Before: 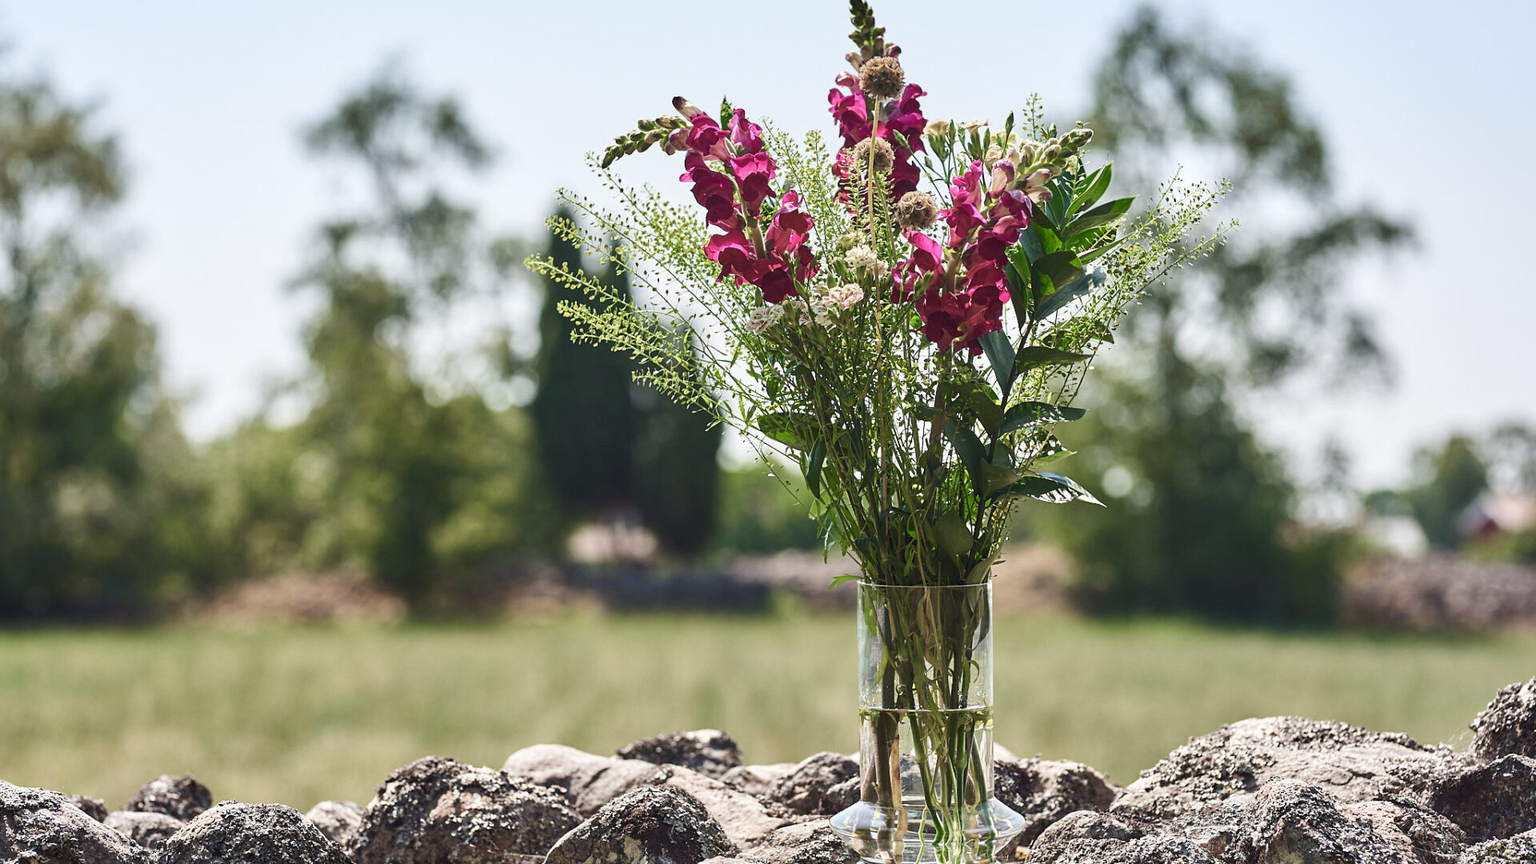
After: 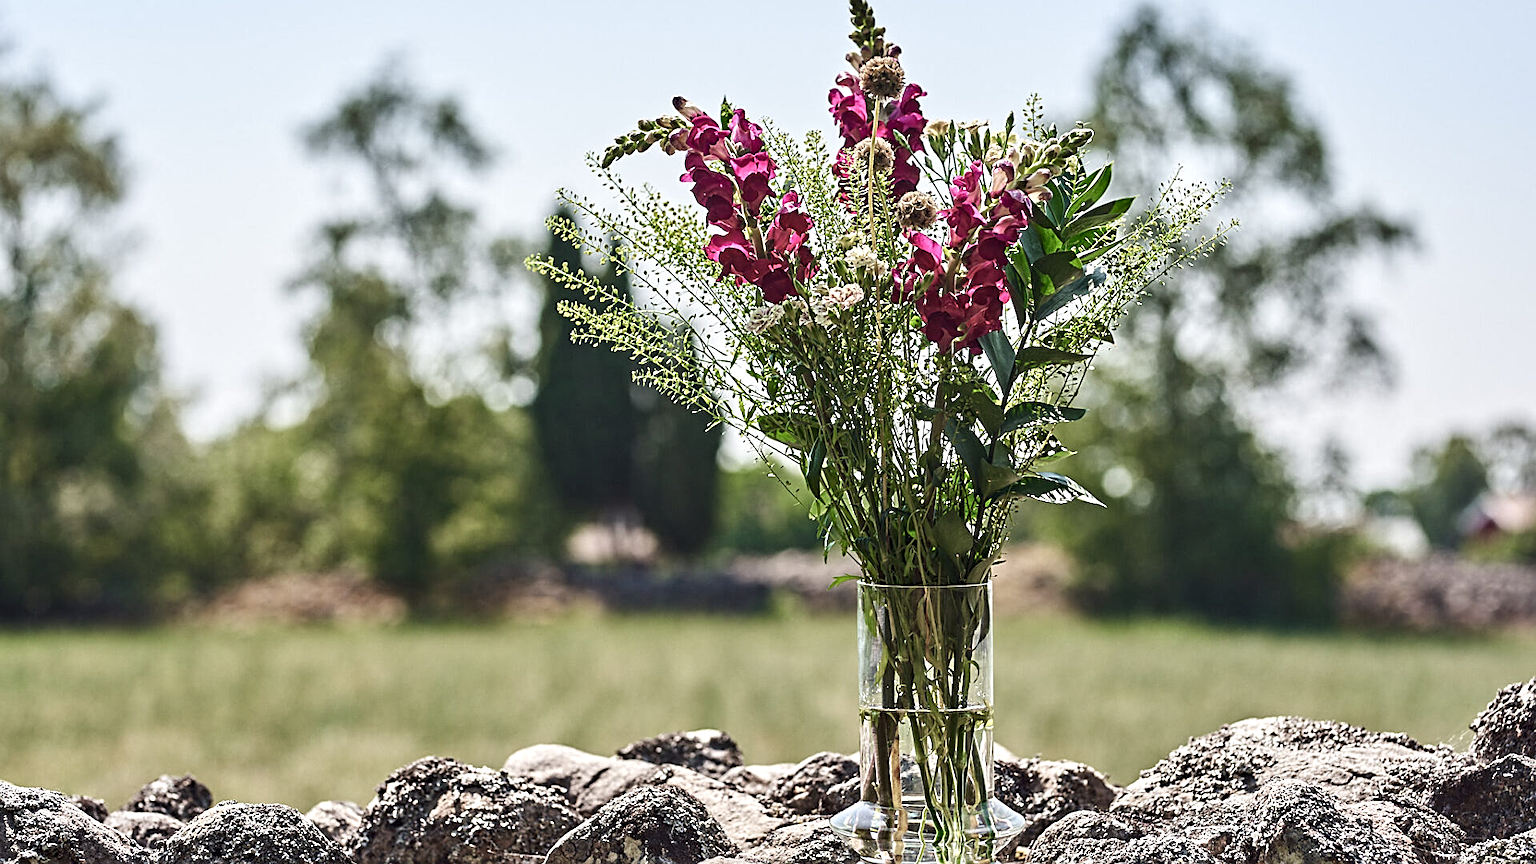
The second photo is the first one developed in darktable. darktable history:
sharpen: on, module defaults
contrast equalizer: y [[0.5, 0.501, 0.525, 0.597, 0.58, 0.514], [0.5 ×6], [0.5 ×6], [0 ×6], [0 ×6]]
